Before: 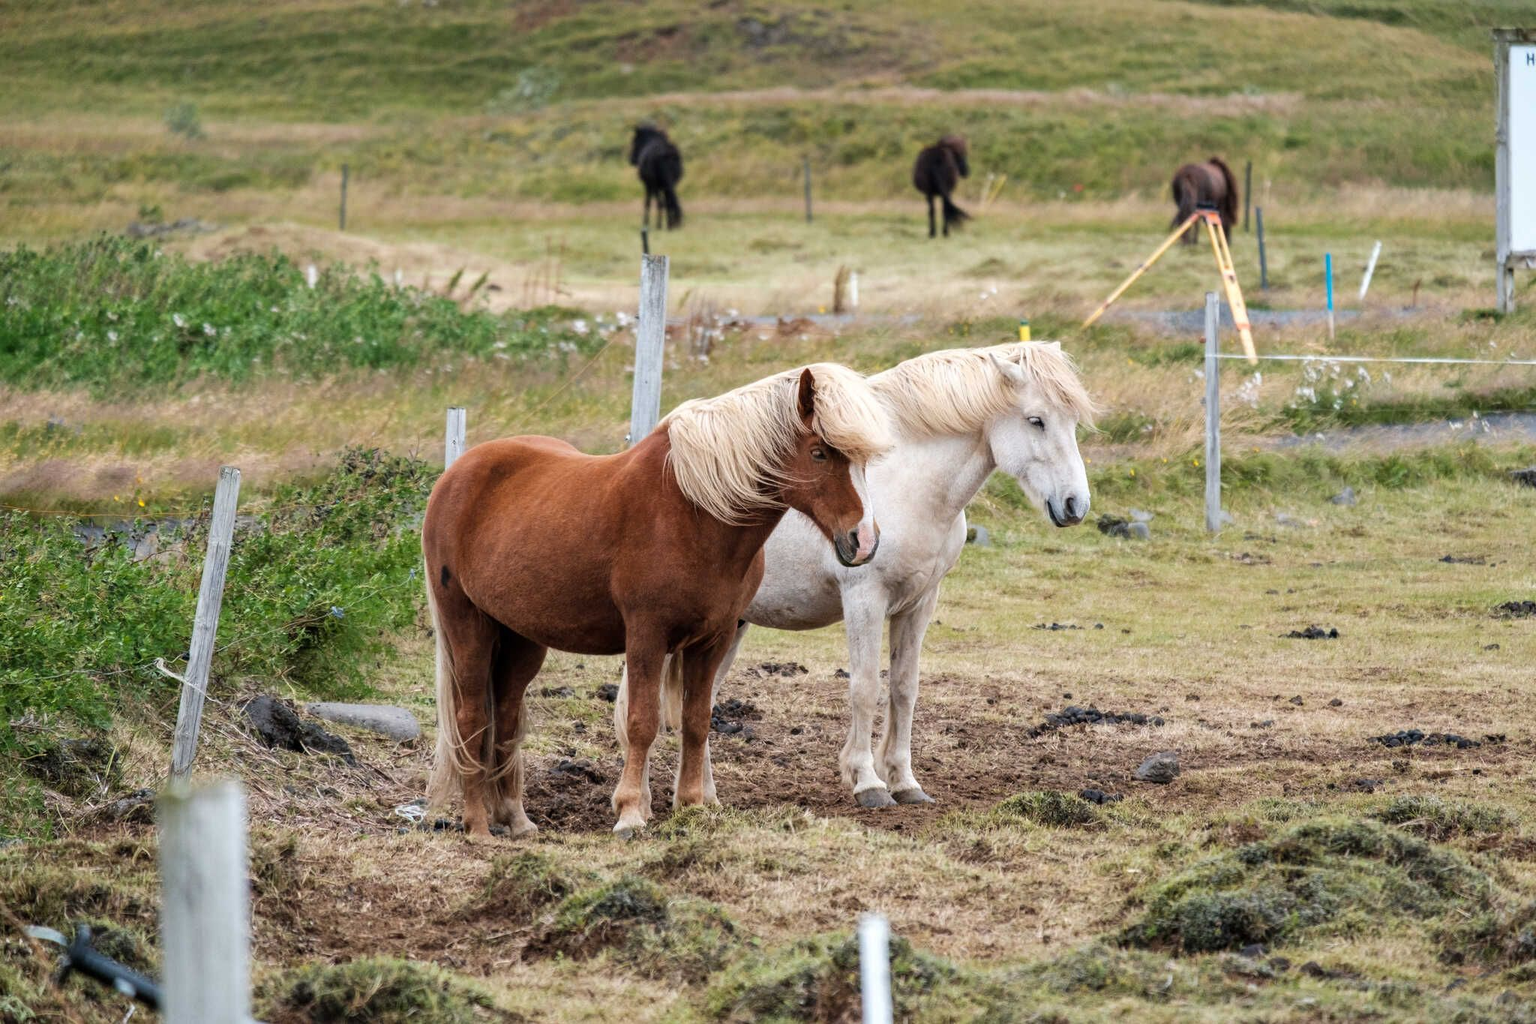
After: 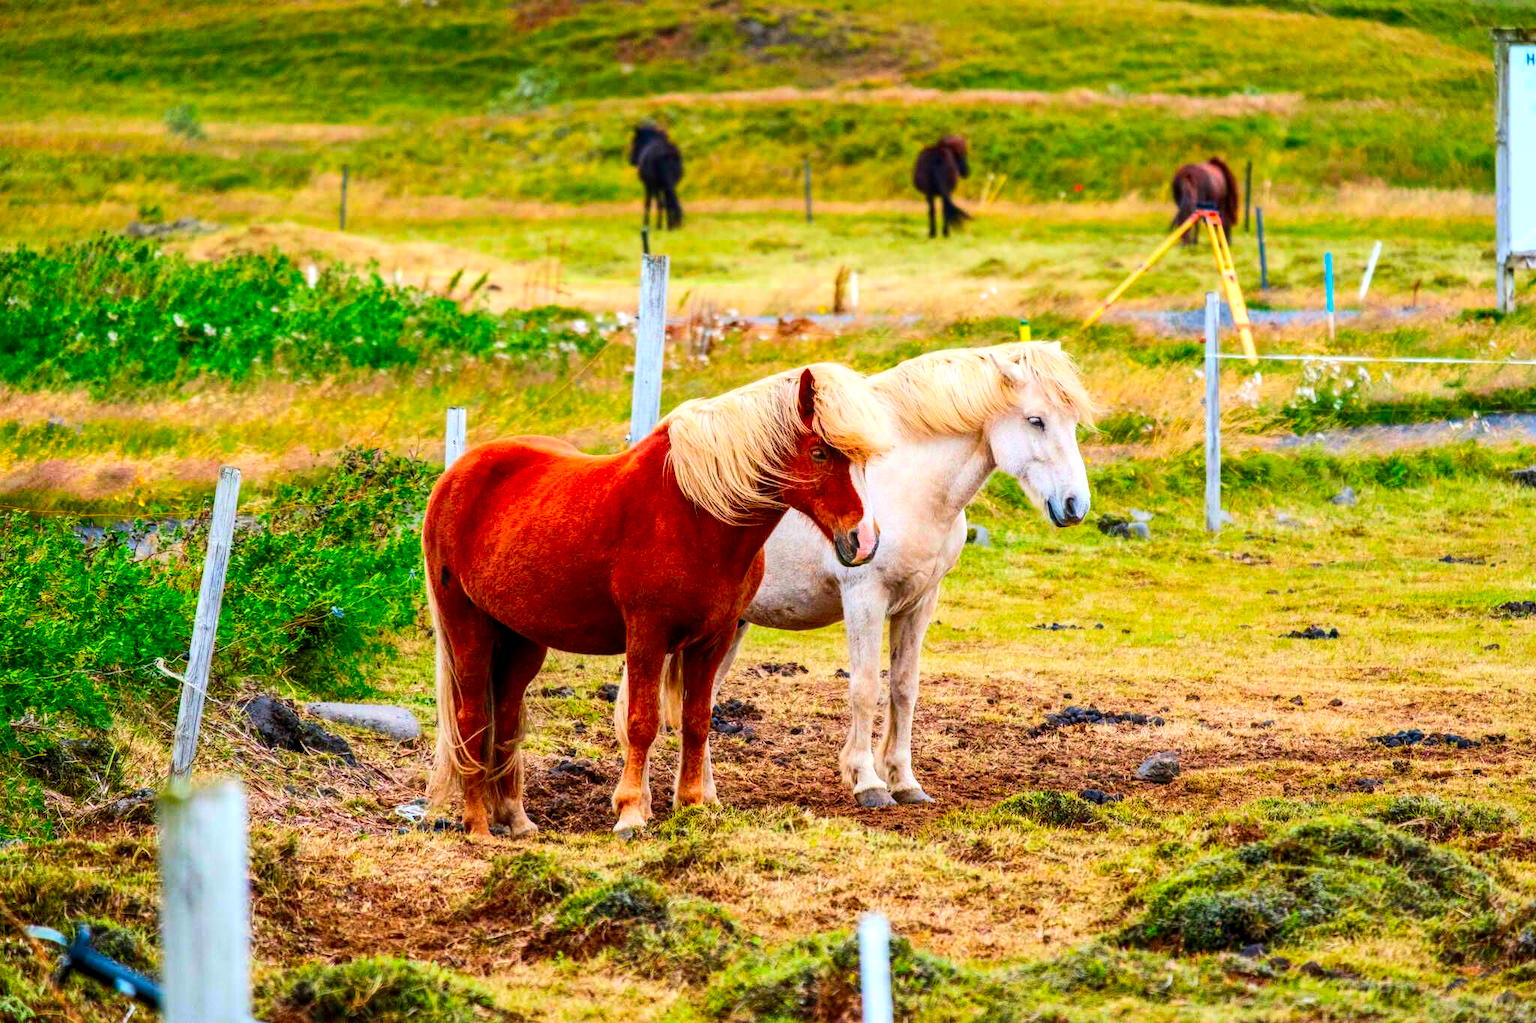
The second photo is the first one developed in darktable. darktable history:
exposure: exposure -0.051 EV, compensate exposure bias true, compensate highlight preservation false
local contrast: on, module defaults
contrast brightness saturation: contrast 0.24, brightness 0.093
color correction: highlights b* -0.011, saturation 2.95
